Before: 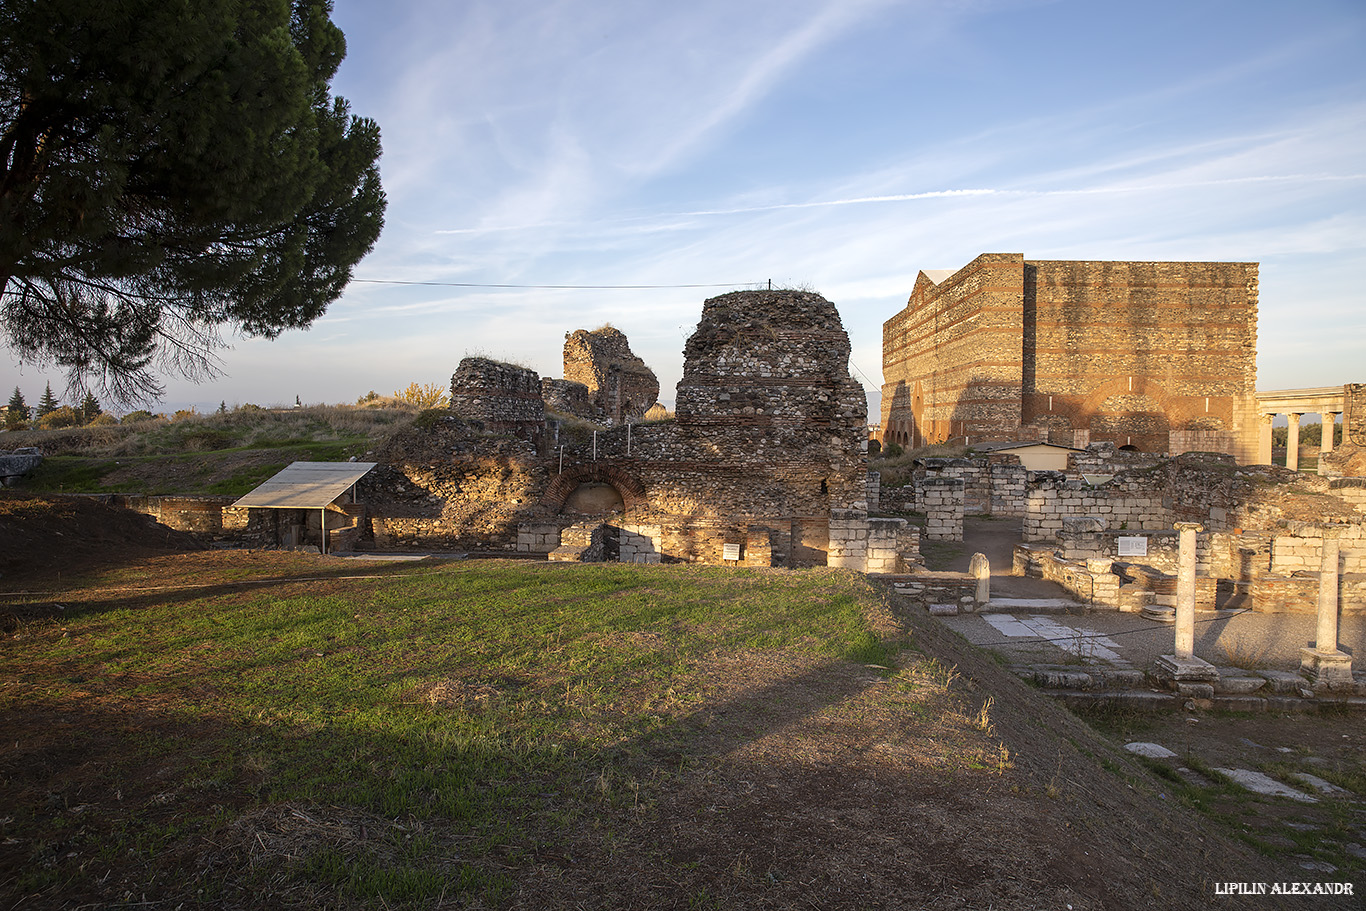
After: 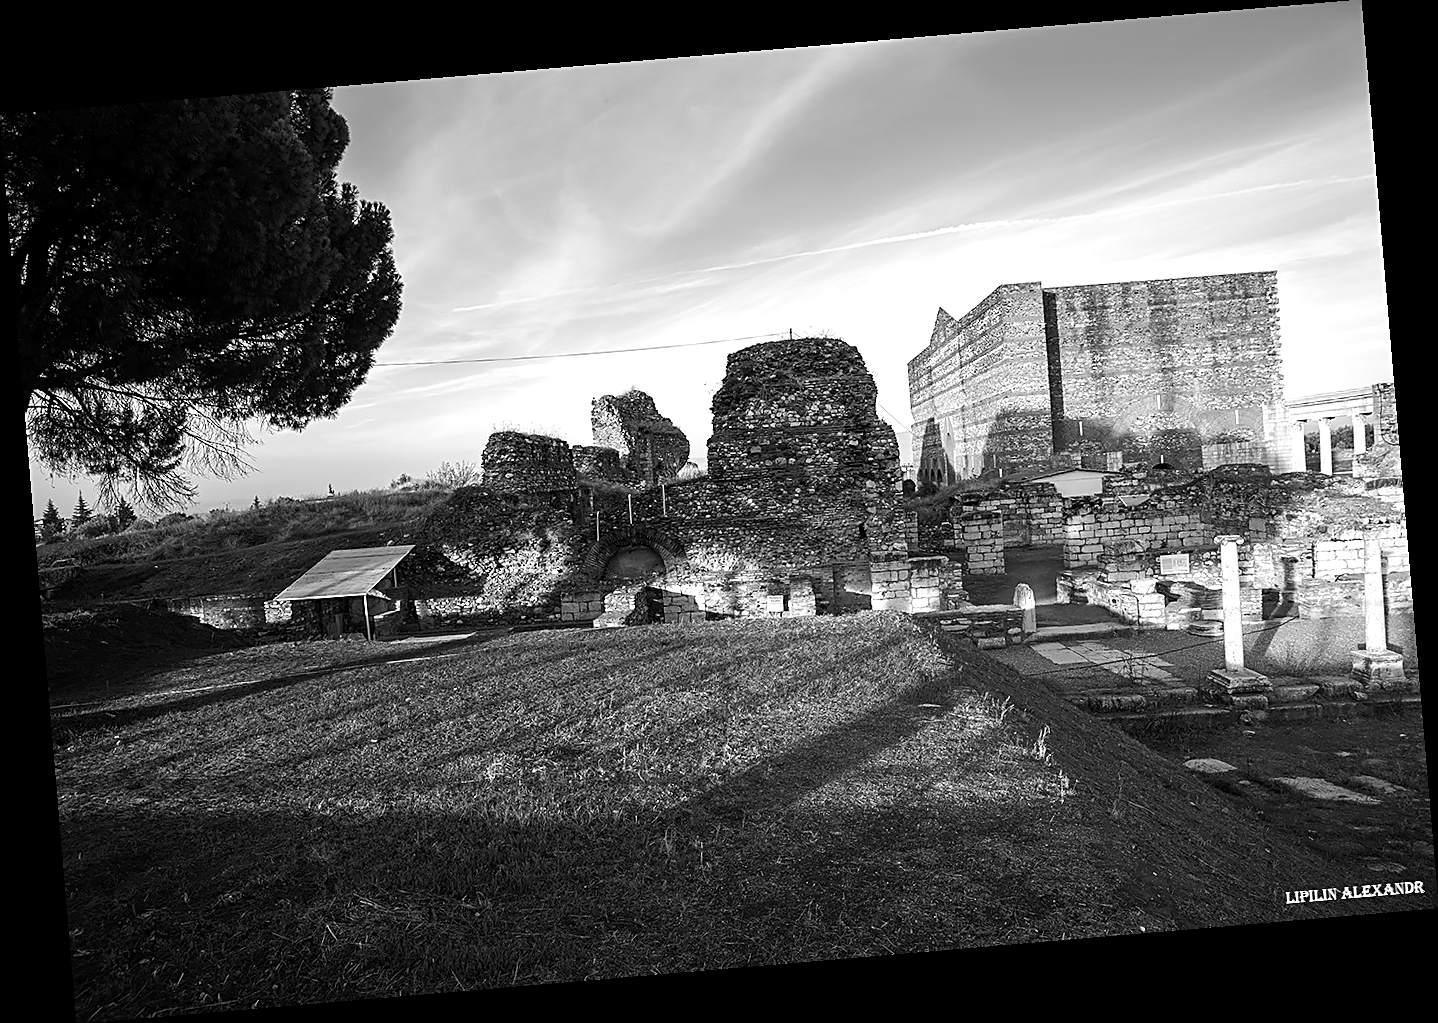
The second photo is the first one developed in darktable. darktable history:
tone equalizer: -8 EV -0.75 EV, -7 EV -0.7 EV, -6 EV -0.6 EV, -5 EV -0.4 EV, -3 EV 0.4 EV, -2 EV 0.6 EV, -1 EV 0.7 EV, +0 EV 0.75 EV, edges refinement/feathering 500, mask exposure compensation -1.57 EV, preserve details no
monochrome: a 26.22, b 42.67, size 0.8
sharpen: on, module defaults
rotate and perspective: rotation -4.86°, automatic cropping off
